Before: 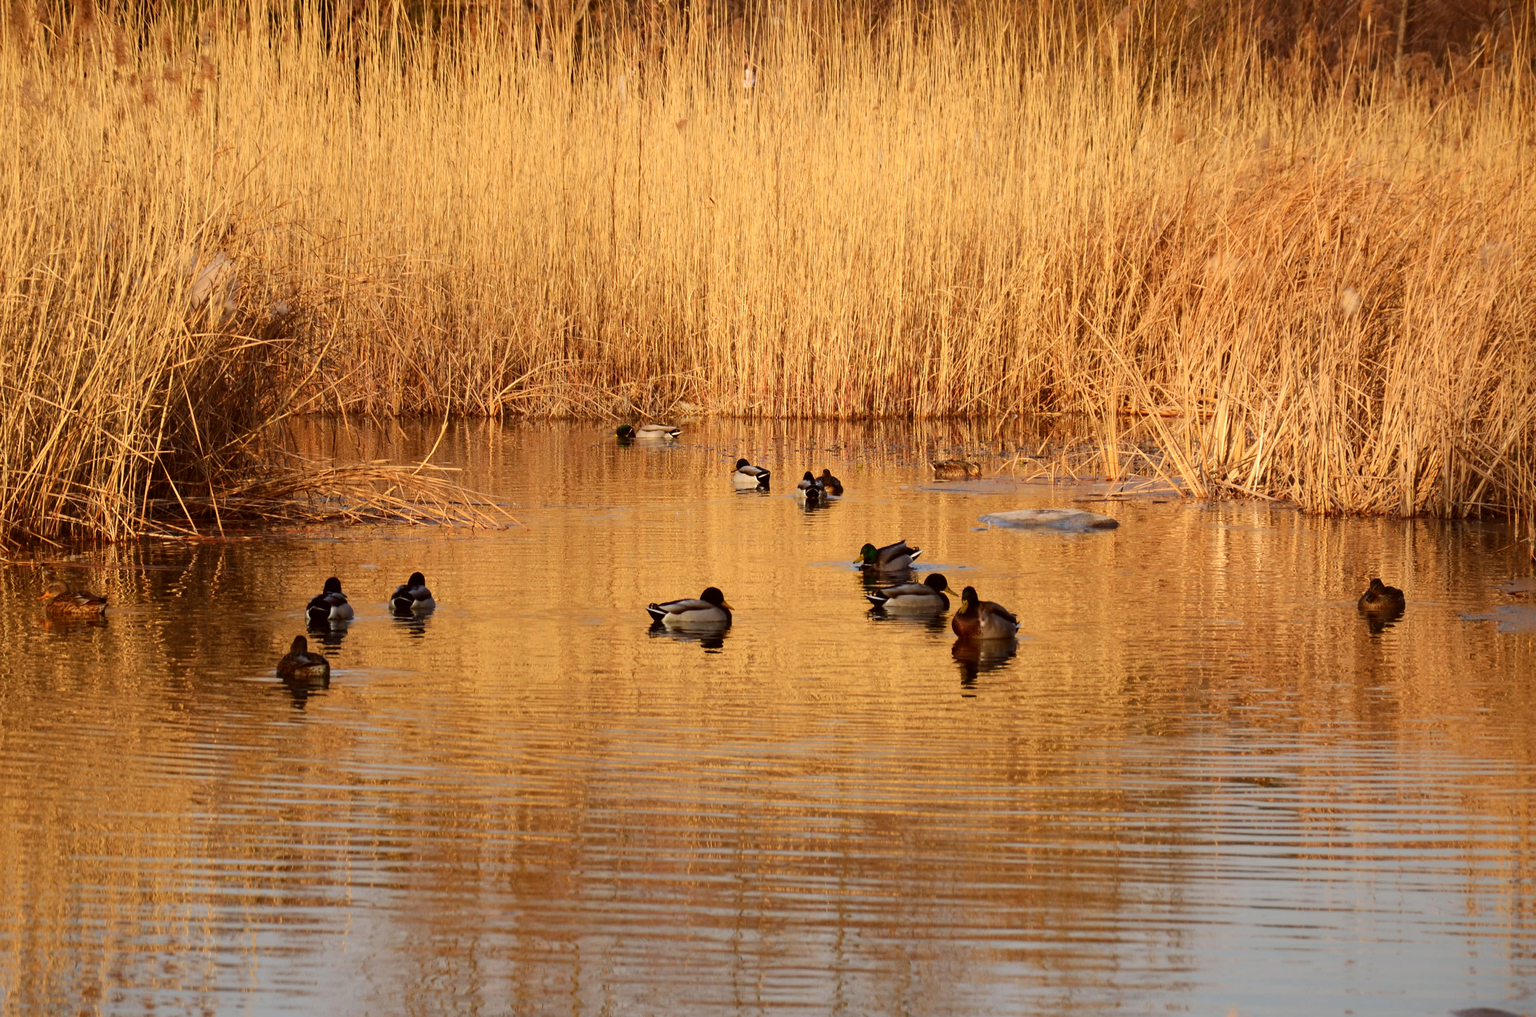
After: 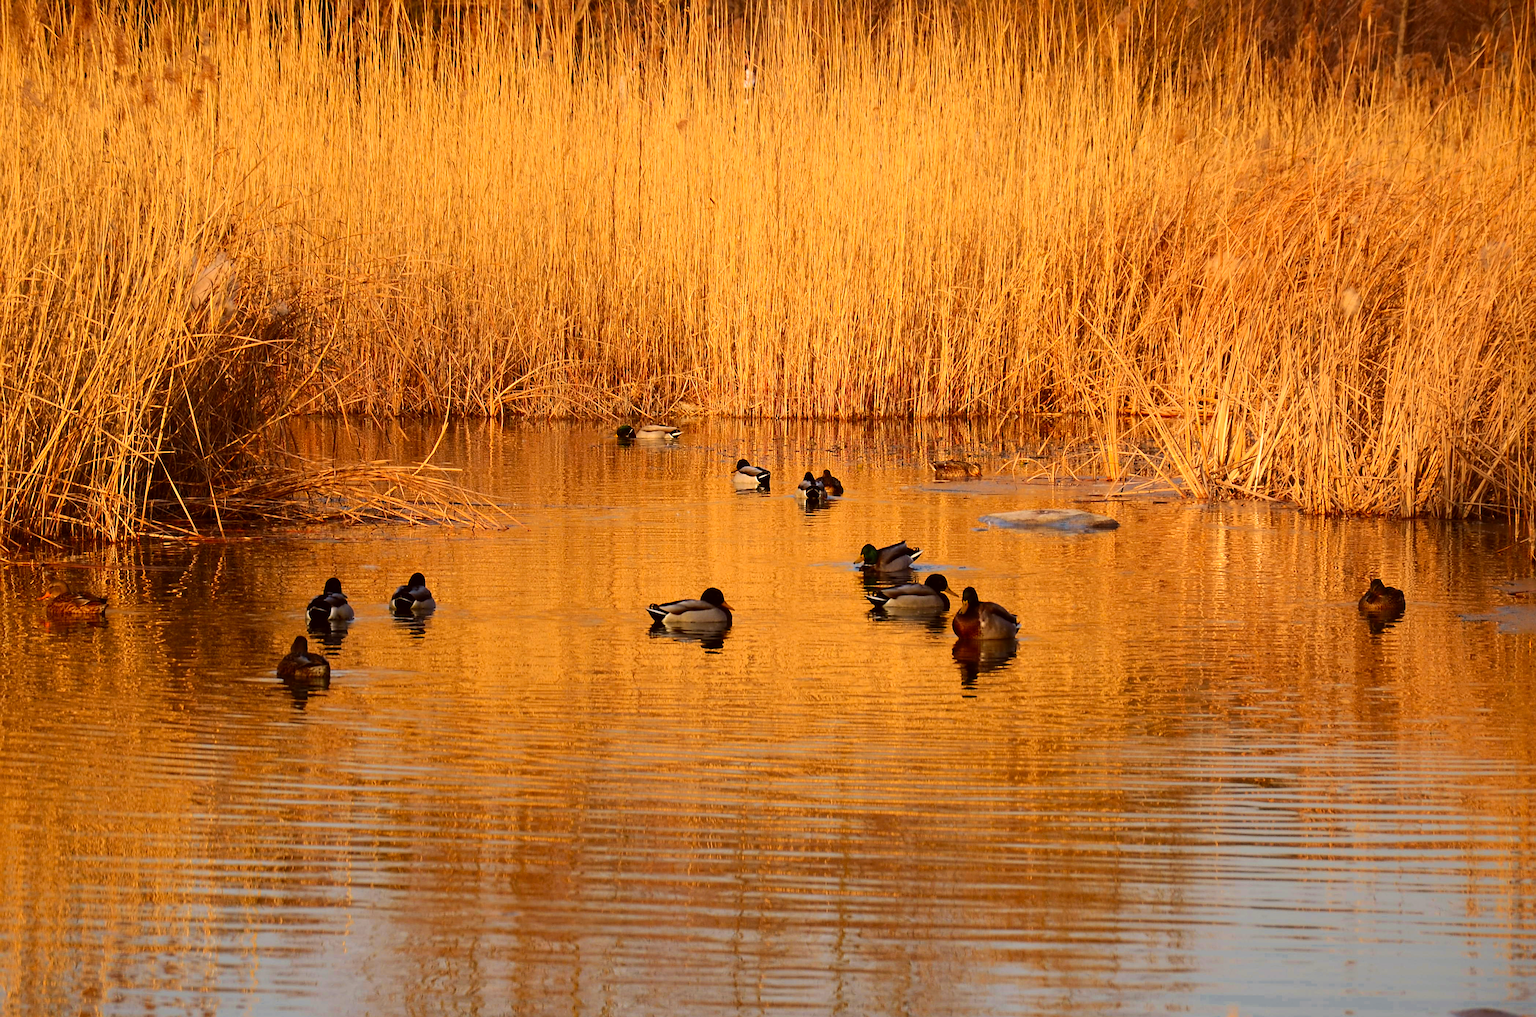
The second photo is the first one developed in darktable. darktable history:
velvia: on, module defaults
sharpen: on, module defaults
color zones: curves: ch0 [(0, 0.499) (0.143, 0.5) (0.286, 0.5) (0.429, 0.476) (0.571, 0.284) (0.714, 0.243) (0.857, 0.449) (1, 0.499)]; ch1 [(0, 0.532) (0.143, 0.645) (0.286, 0.696) (0.429, 0.211) (0.571, 0.504) (0.714, 0.493) (0.857, 0.495) (1, 0.532)]; ch2 [(0, 0.5) (0.143, 0.5) (0.286, 0.427) (0.429, 0.324) (0.571, 0.5) (0.714, 0.5) (0.857, 0.5) (1, 0.5)]
